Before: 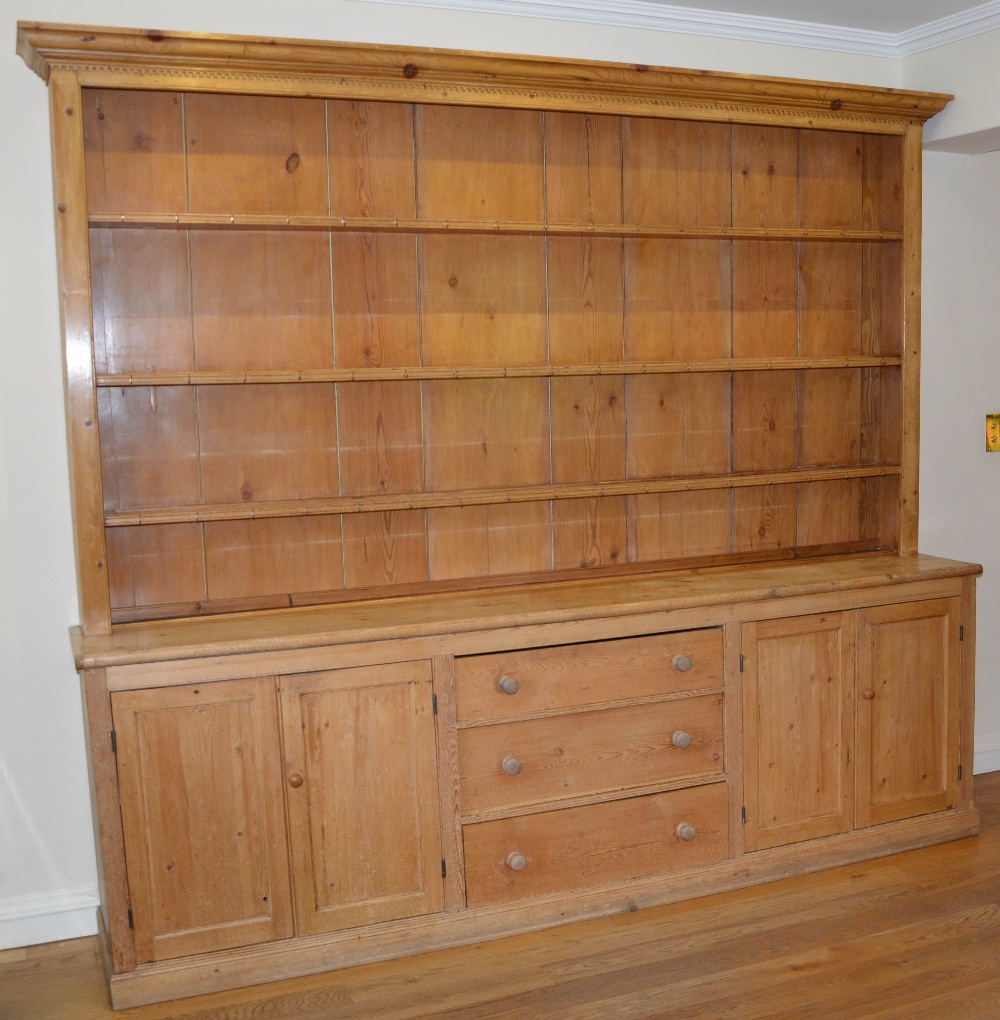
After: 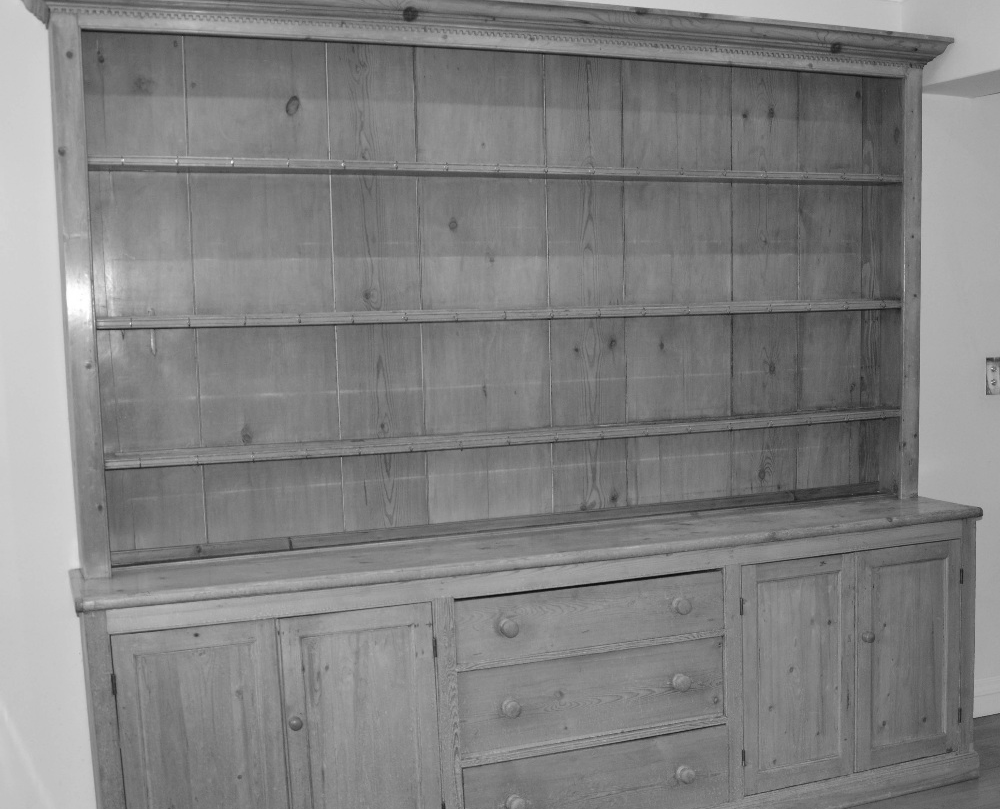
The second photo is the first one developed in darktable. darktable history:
crop and rotate: top 5.663%, bottom 14.945%
color zones: curves: ch1 [(0, -0.014) (0.143, -0.013) (0.286, -0.013) (0.429, -0.016) (0.571, -0.019) (0.714, -0.015) (0.857, 0.002) (1, -0.014)]
